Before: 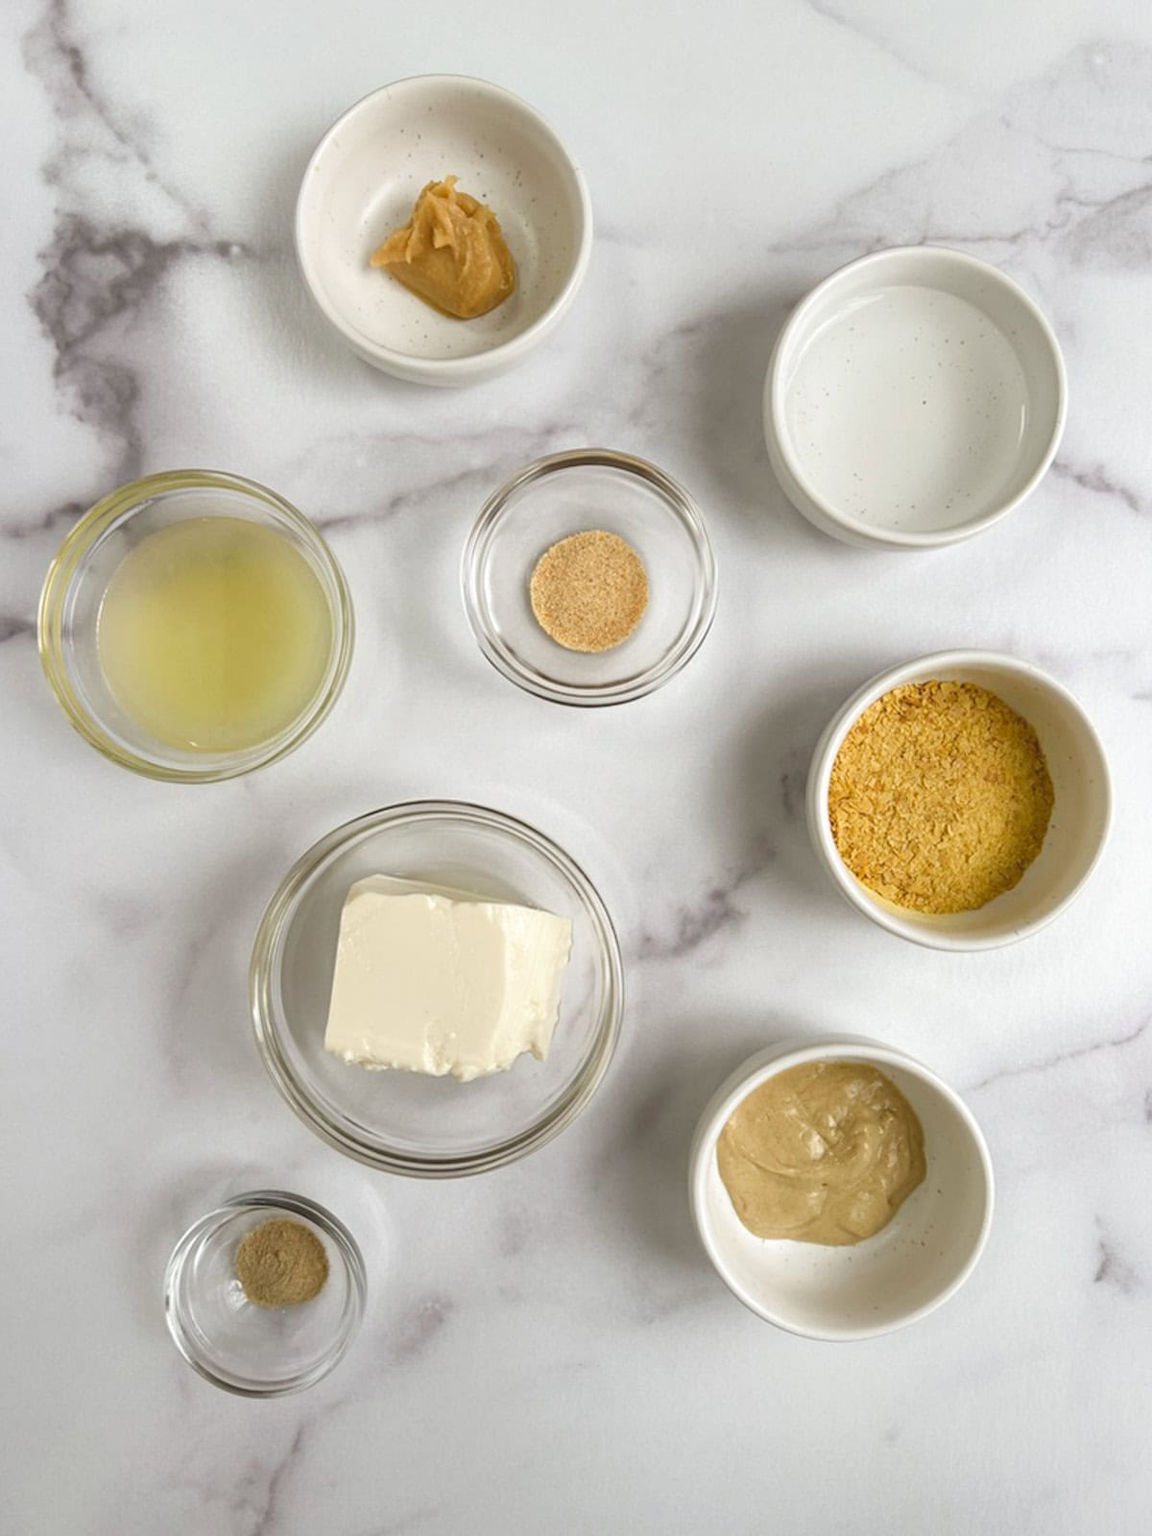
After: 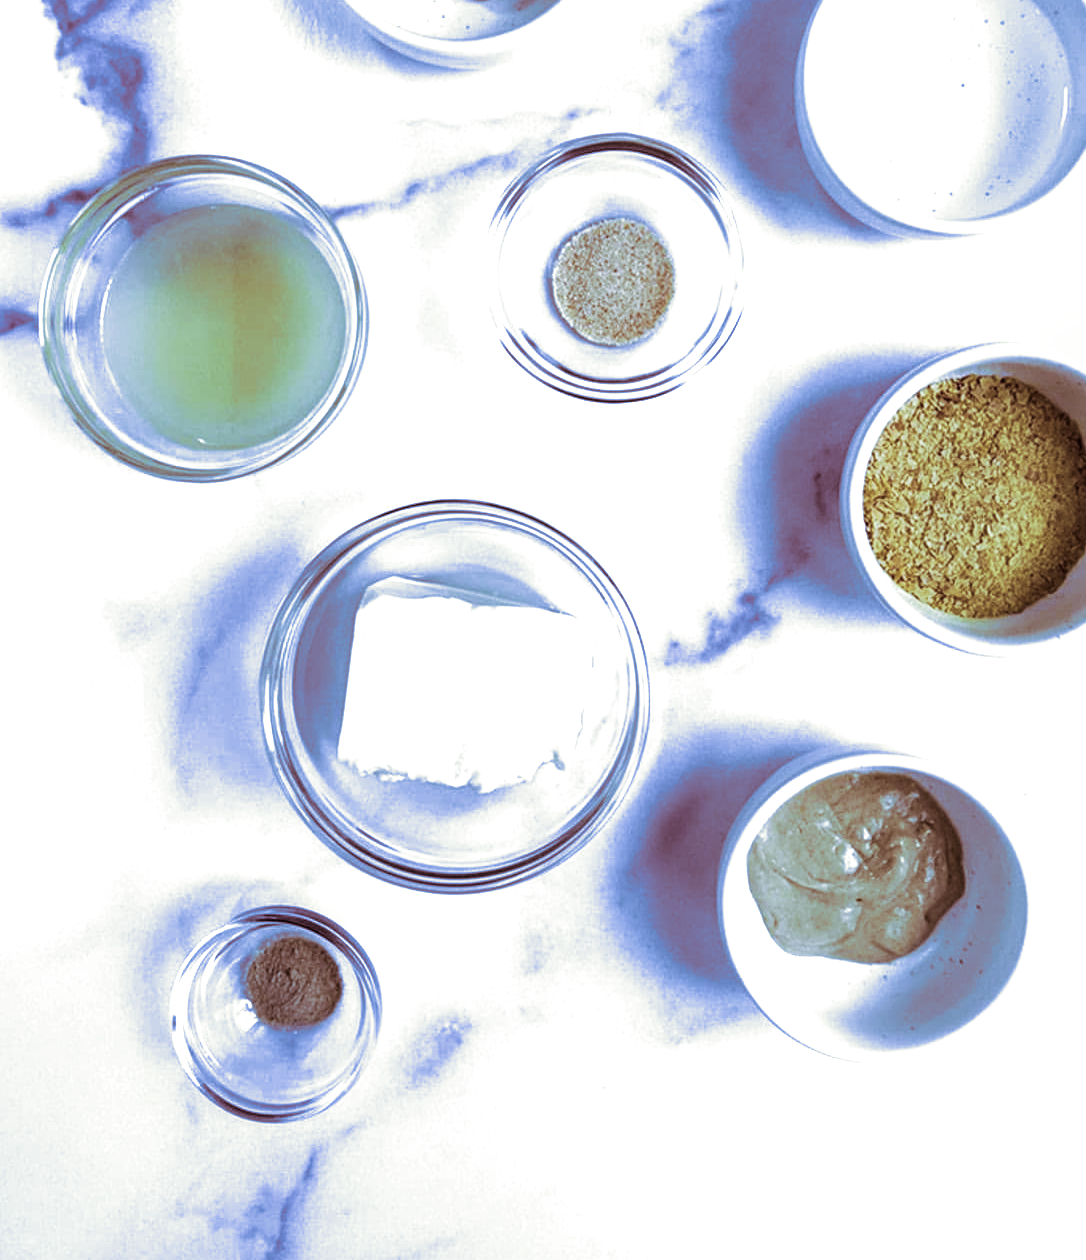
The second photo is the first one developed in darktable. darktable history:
crop: top 20.916%, right 9.437%, bottom 0.316%
sharpen: amount 0.2
local contrast: on, module defaults
split-toning: on, module defaults
filmic rgb: black relative exposure -8.2 EV, white relative exposure 2.2 EV, threshold 3 EV, hardness 7.11, latitude 75%, contrast 1.325, highlights saturation mix -2%, shadows ↔ highlights balance 30%, preserve chrominance RGB euclidean norm, color science v5 (2021), contrast in shadows safe, contrast in highlights safe, enable highlight reconstruction true
velvia: on, module defaults
white balance: red 0.766, blue 1.537
